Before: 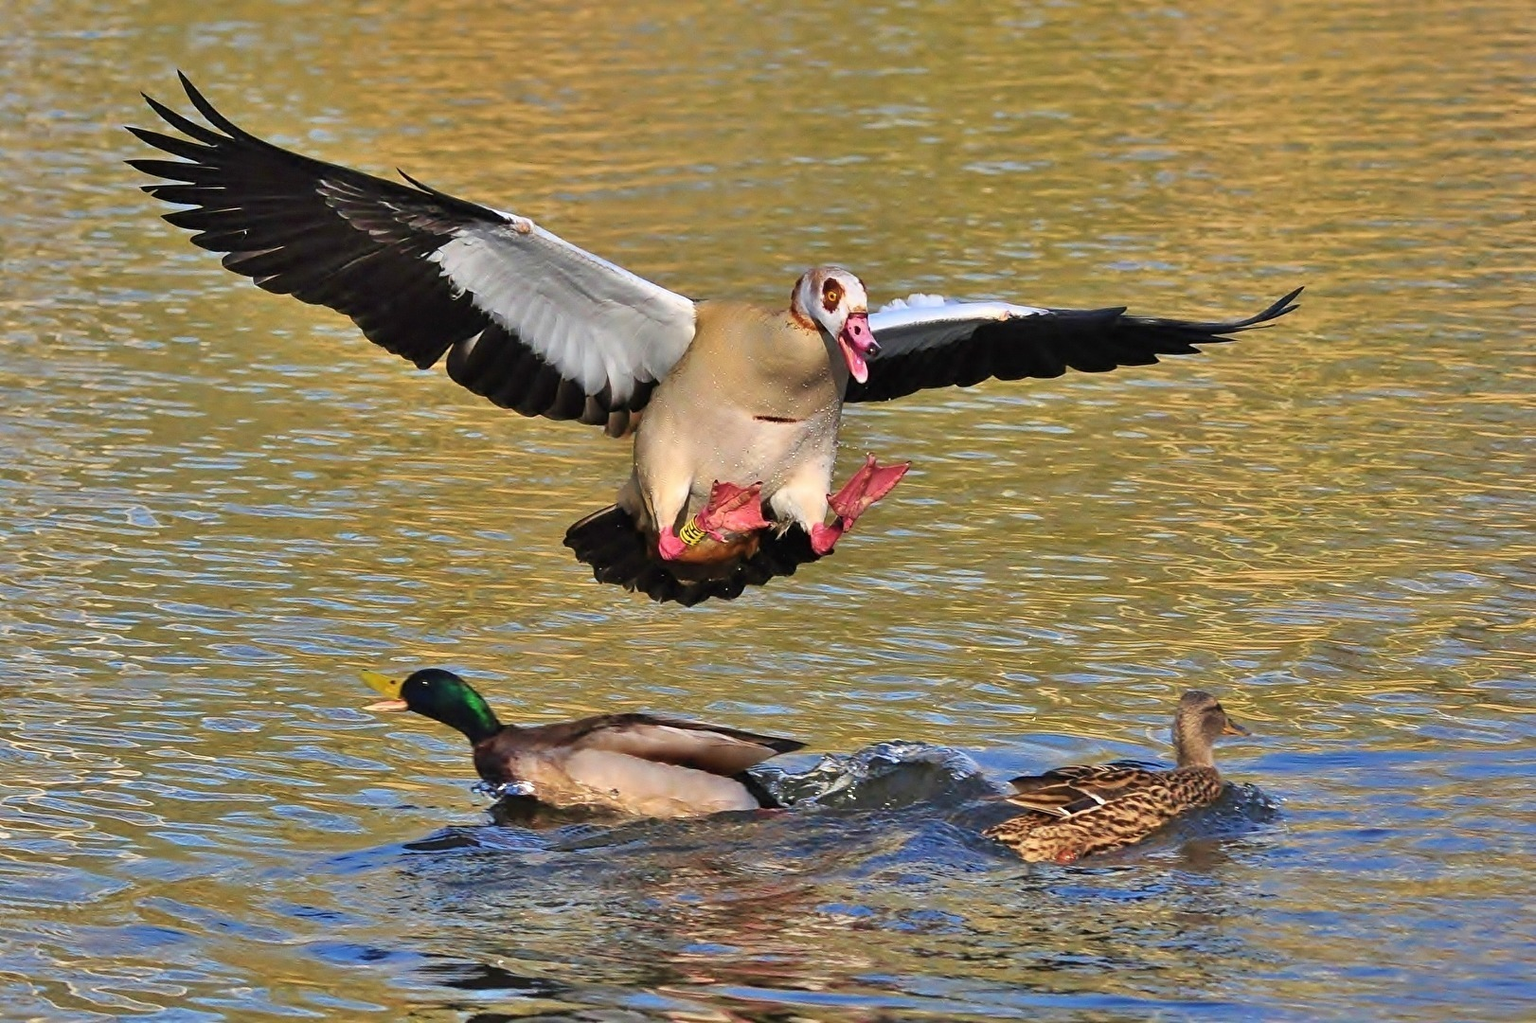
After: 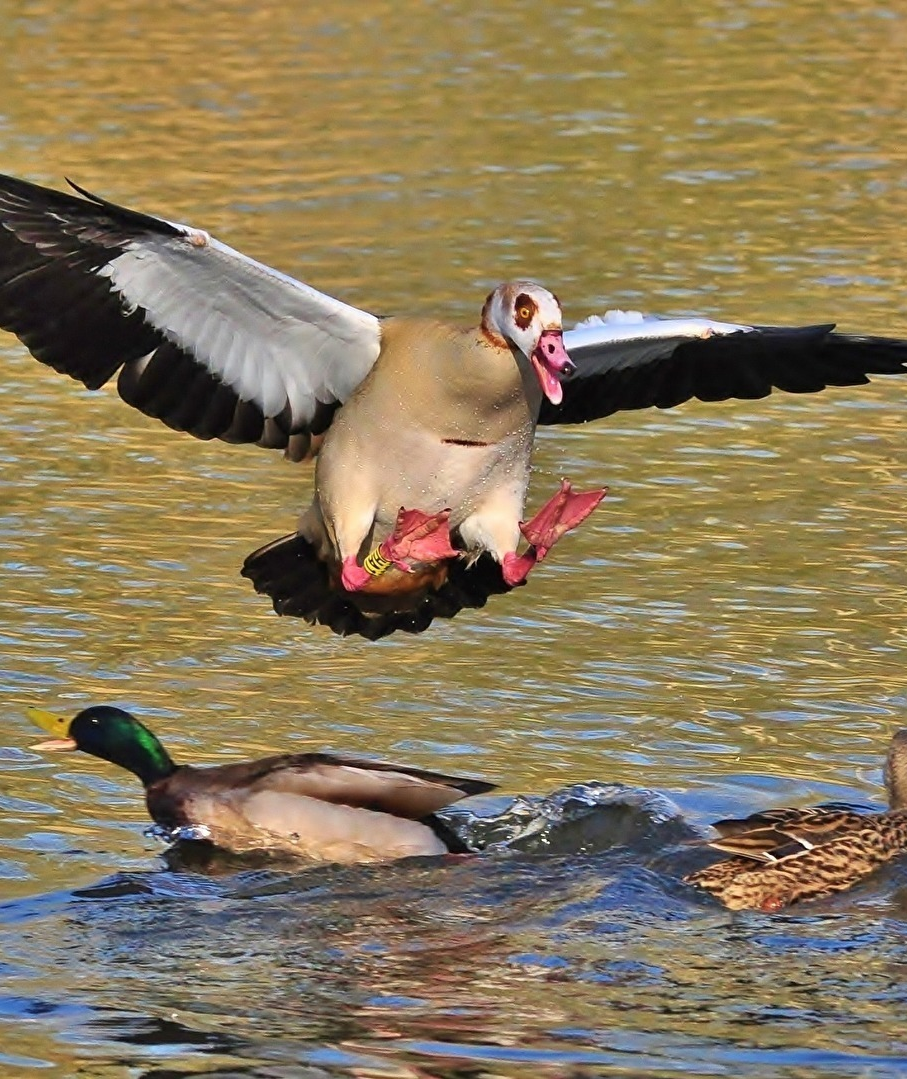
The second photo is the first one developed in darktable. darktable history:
crop: left 21.885%, right 22.141%, bottom 0.005%
